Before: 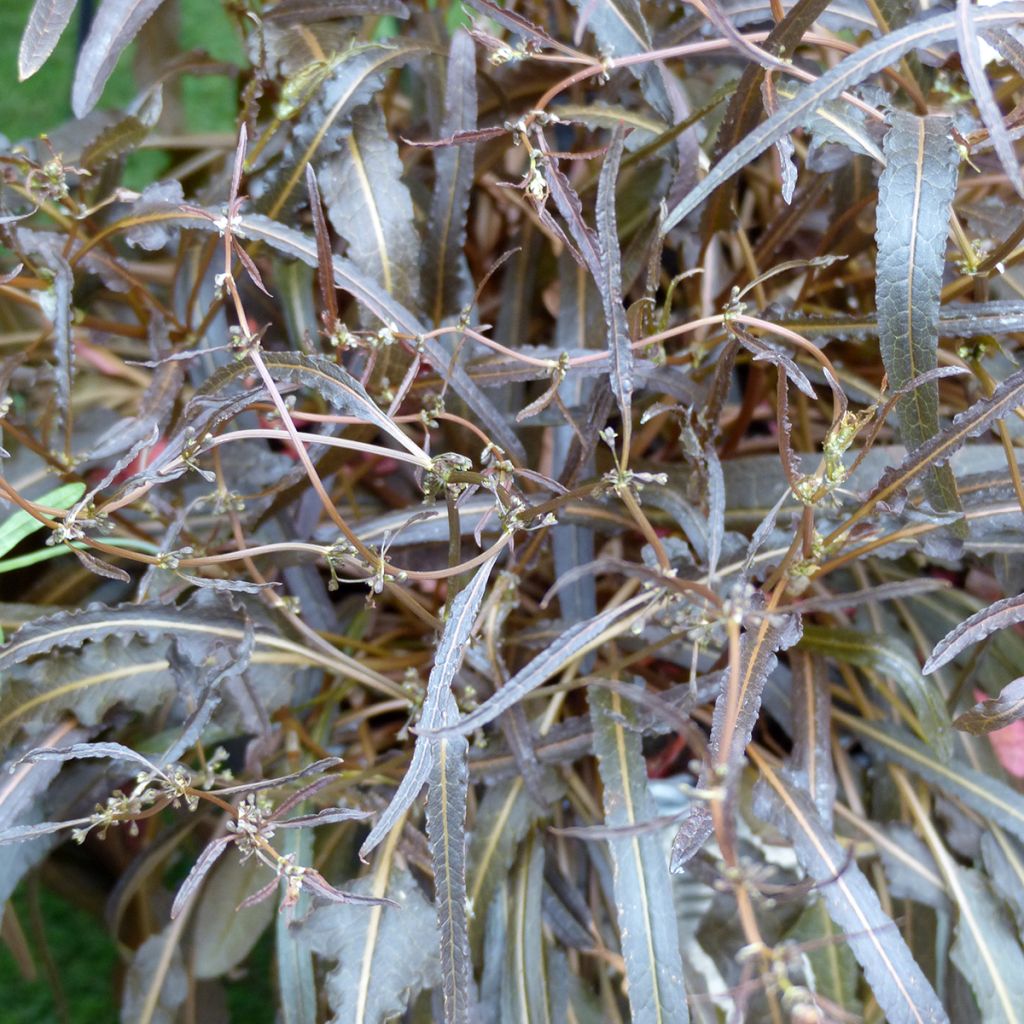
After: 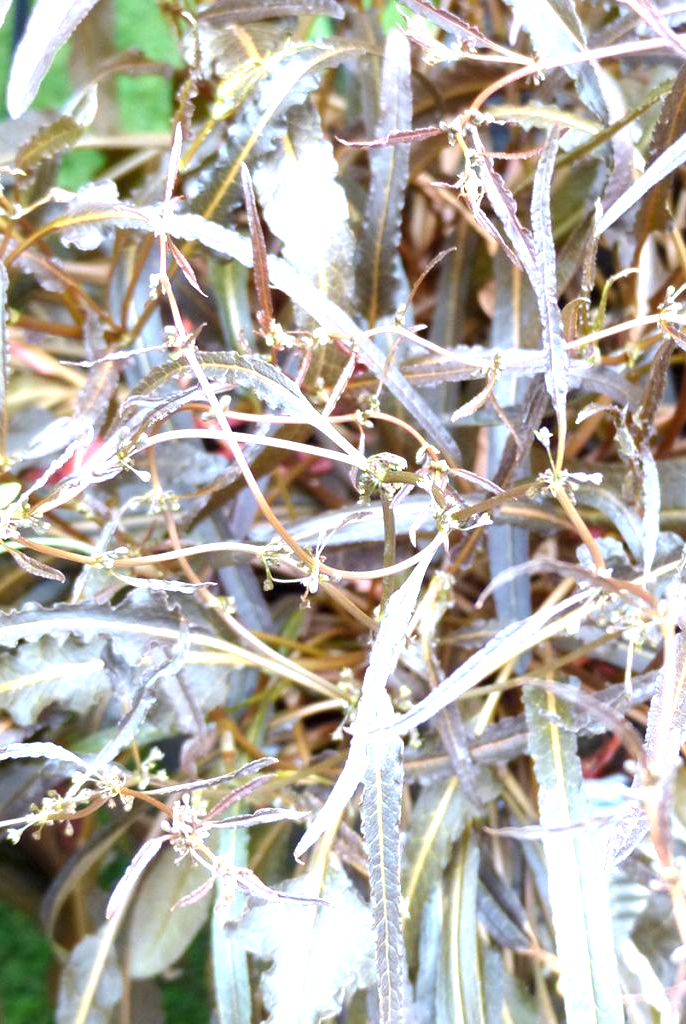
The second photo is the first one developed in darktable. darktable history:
crop and rotate: left 6.423%, right 26.517%
exposure: black level correction 0, exposure 1.407 EV, compensate highlight preservation false
